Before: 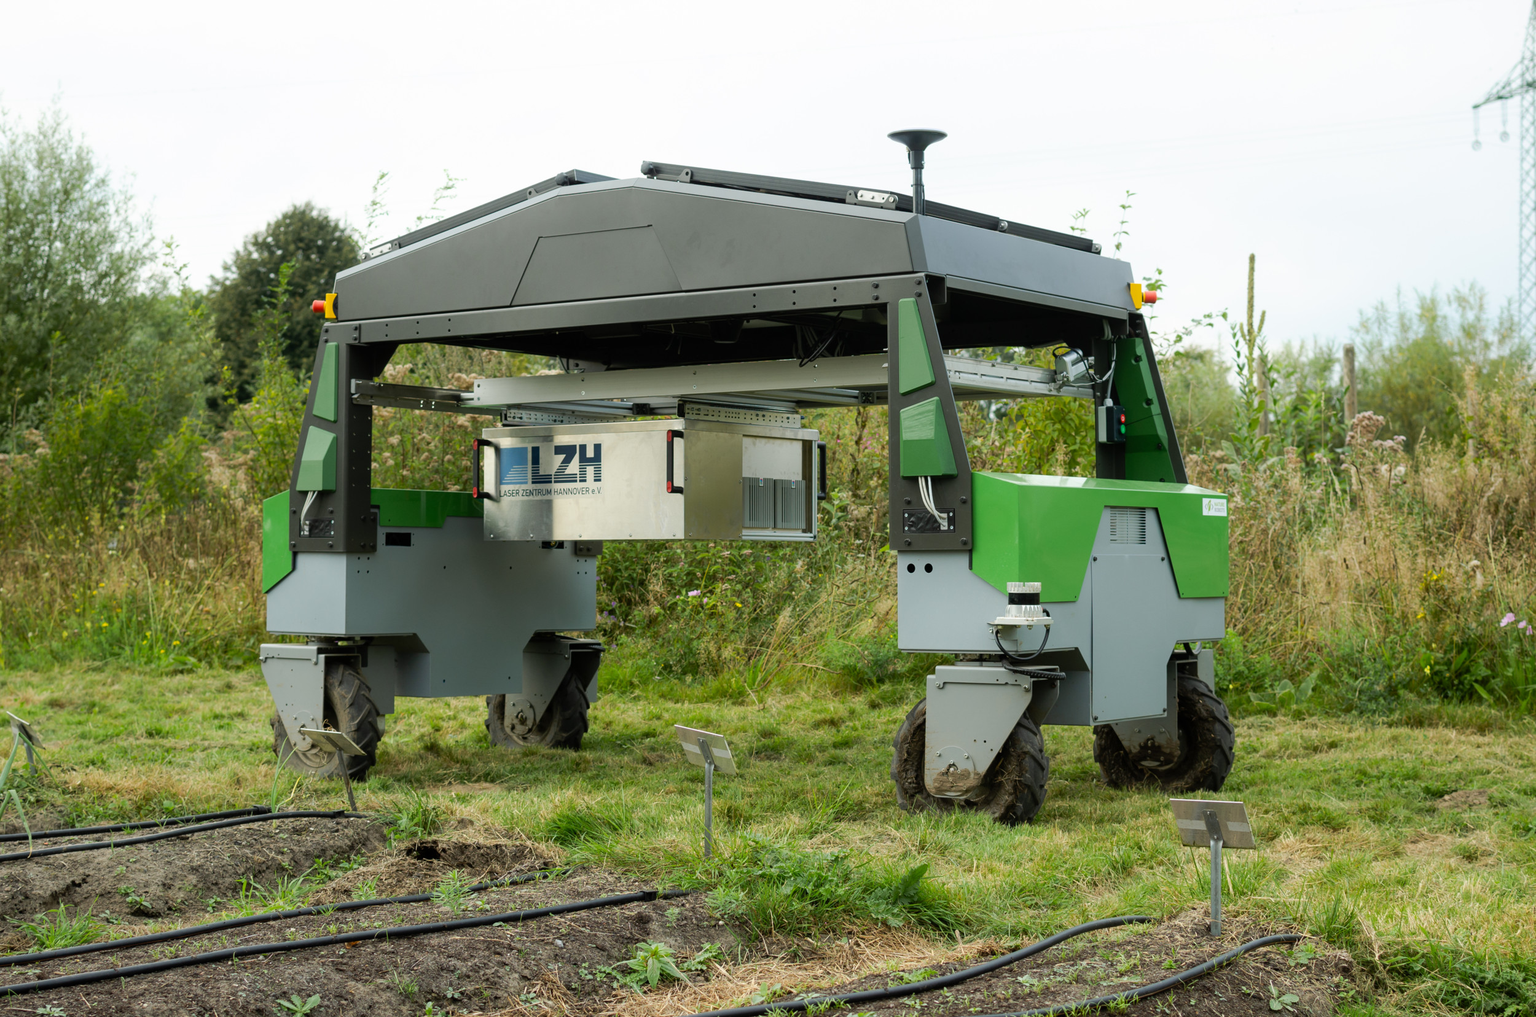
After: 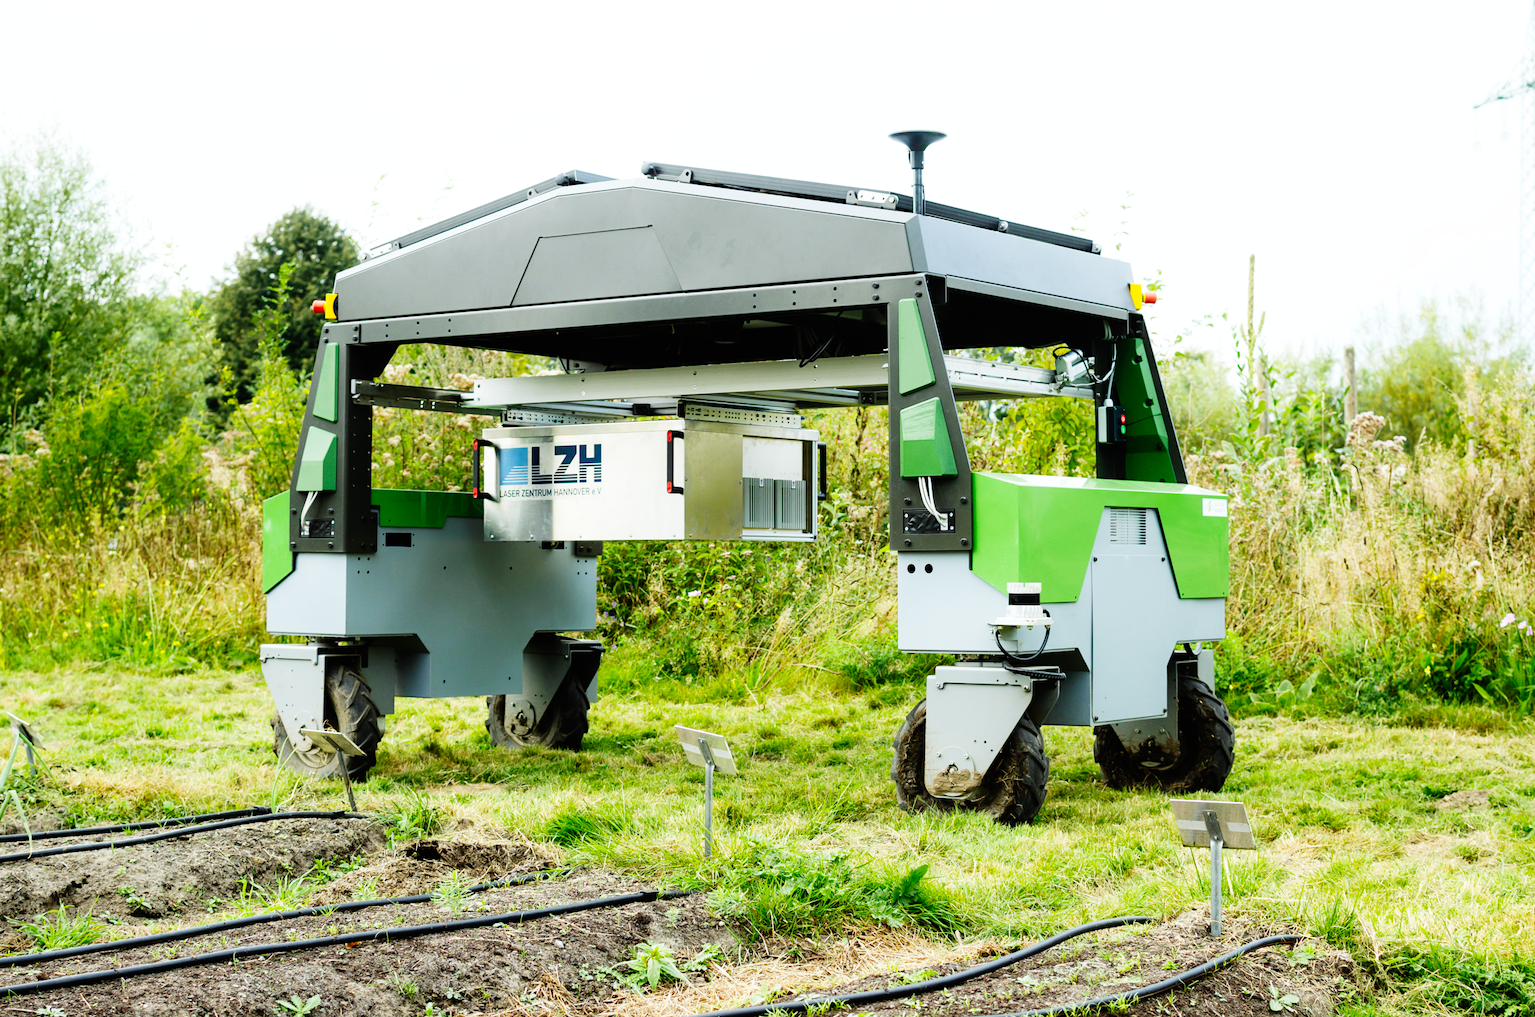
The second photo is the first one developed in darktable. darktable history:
base curve: curves: ch0 [(0, 0) (0, 0) (0.002, 0.001) (0.008, 0.003) (0.019, 0.011) (0.037, 0.037) (0.064, 0.11) (0.102, 0.232) (0.152, 0.379) (0.216, 0.524) (0.296, 0.665) (0.394, 0.789) (0.512, 0.881) (0.651, 0.945) (0.813, 0.986) (1, 1)], preserve colors none
white balance: red 0.974, blue 1.044
